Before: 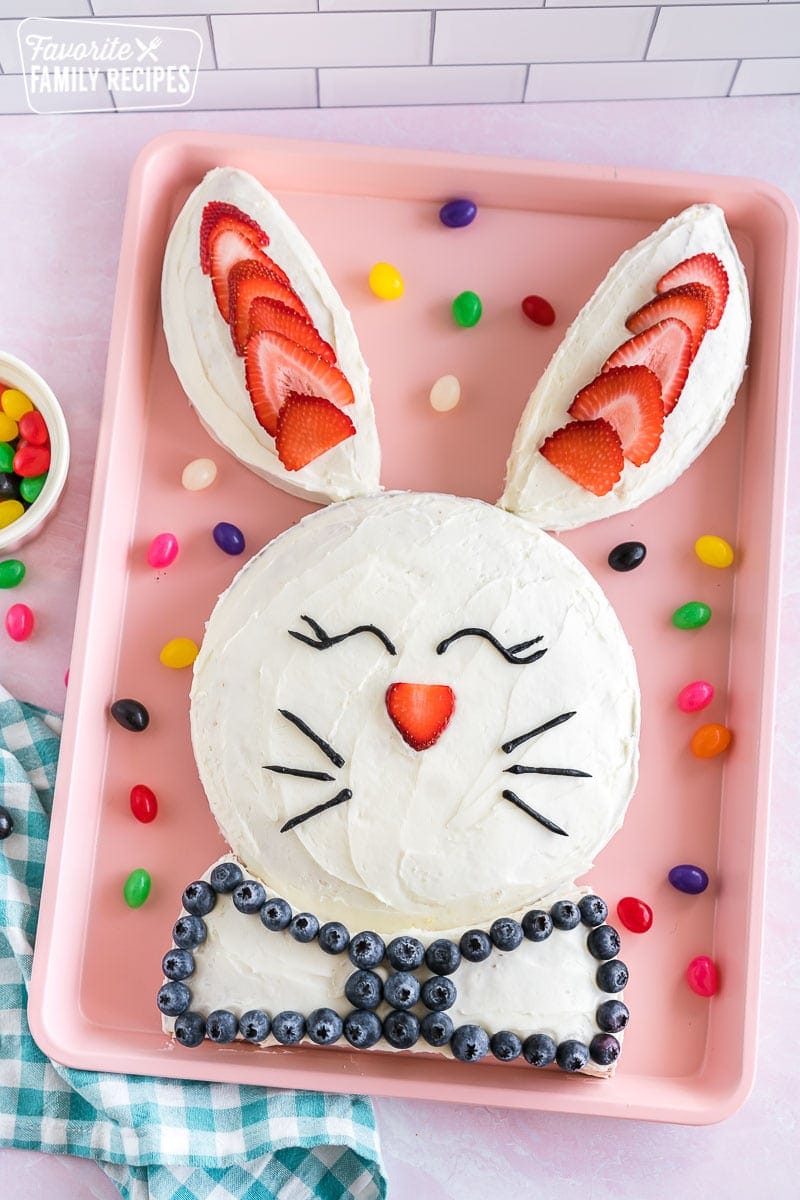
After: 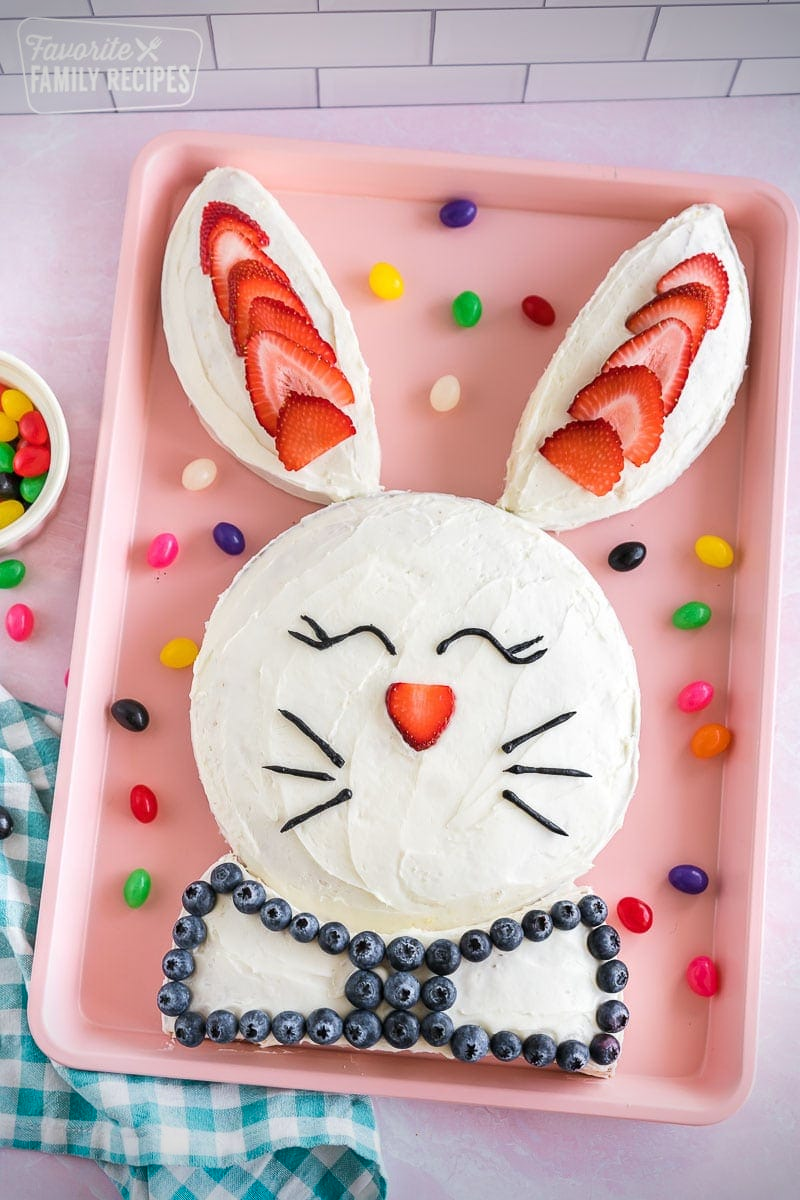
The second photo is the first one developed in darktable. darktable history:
vignetting: fall-off start 88.53%, fall-off radius 44.2%, saturation 0.376, width/height ratio 1.161
